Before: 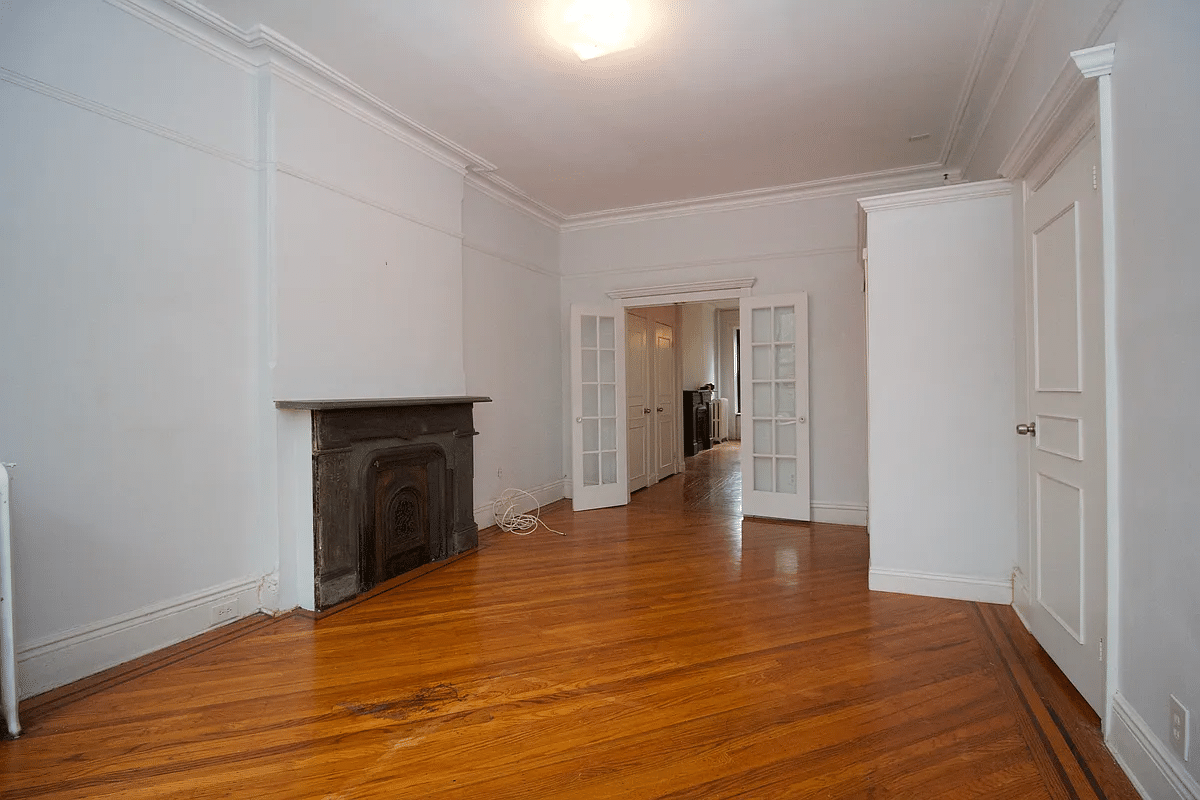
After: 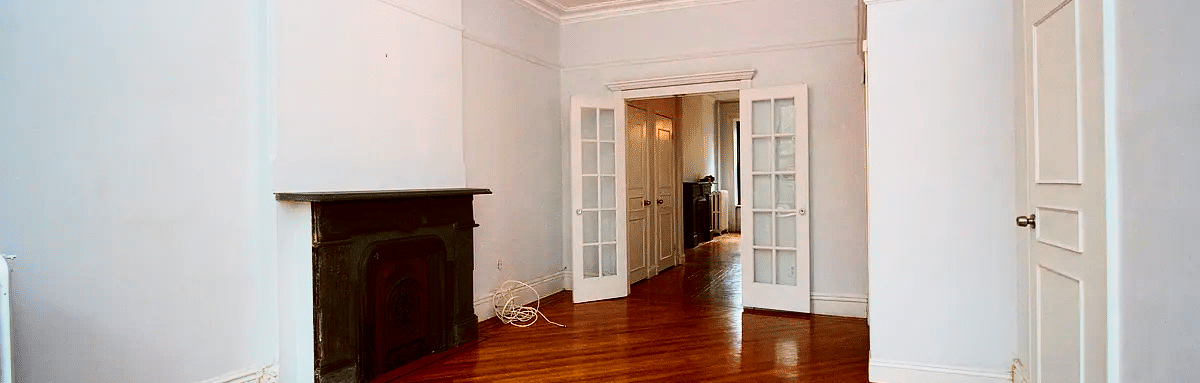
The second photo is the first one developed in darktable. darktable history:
color zones: curves: ch0 [(0, 0.558) (0.143, 0.559) (0.286, 0.529) (0.429, 0.505) (0.571, 0.5) (0.714, 0.5) (0.857, 0.5) (1, 0.558)]; ch1 [(0, 0.469) (0.01, 0.469) (0.12, 0.446) (0.248, 0.469) (0.5, 0.5) (0.748, 0.5) (0.99, 0.469) (1, 0.469)]
contrast brightness saturation: contrast 0.199, brightness -0.113, saturation 0.103
tone curve: curves: ch0 [(0, 0) (0.051, 0.021) (0.11, 0.069) (0.249, 0.235) (0.452, 0.526) (0.596, 0.713) (0.703, 0.83) (0.851, 0.938) (1, 1)]; ch1 [(0, 0) (0.1, 0.038) (0.318, 0.221) (0.413, 0.325) (0.443, 0.412) (0.483, 0.474) (0.503, 0.501) (0.516, 0.517) (0.548, 0.568) (0.569, 0.599) (0.594, 0.634) (0.666, 0.701) (1, 1)]; ch2 [(0, 0) (0.453, 0.435) (0.479, 0.476) (0.504, 0.5) (0.529, 0.537) (0.556, 0.583) (0.584, 0.618) (0.824, 0.815) (1, 1)], color space Lab, independent channels, preserve colors none
crop and rotate: top 26.182%, bottom 25.915%
color balance rgb: perceptual saturation grading › global saturation 36.124%, global vibrance 15.38%
